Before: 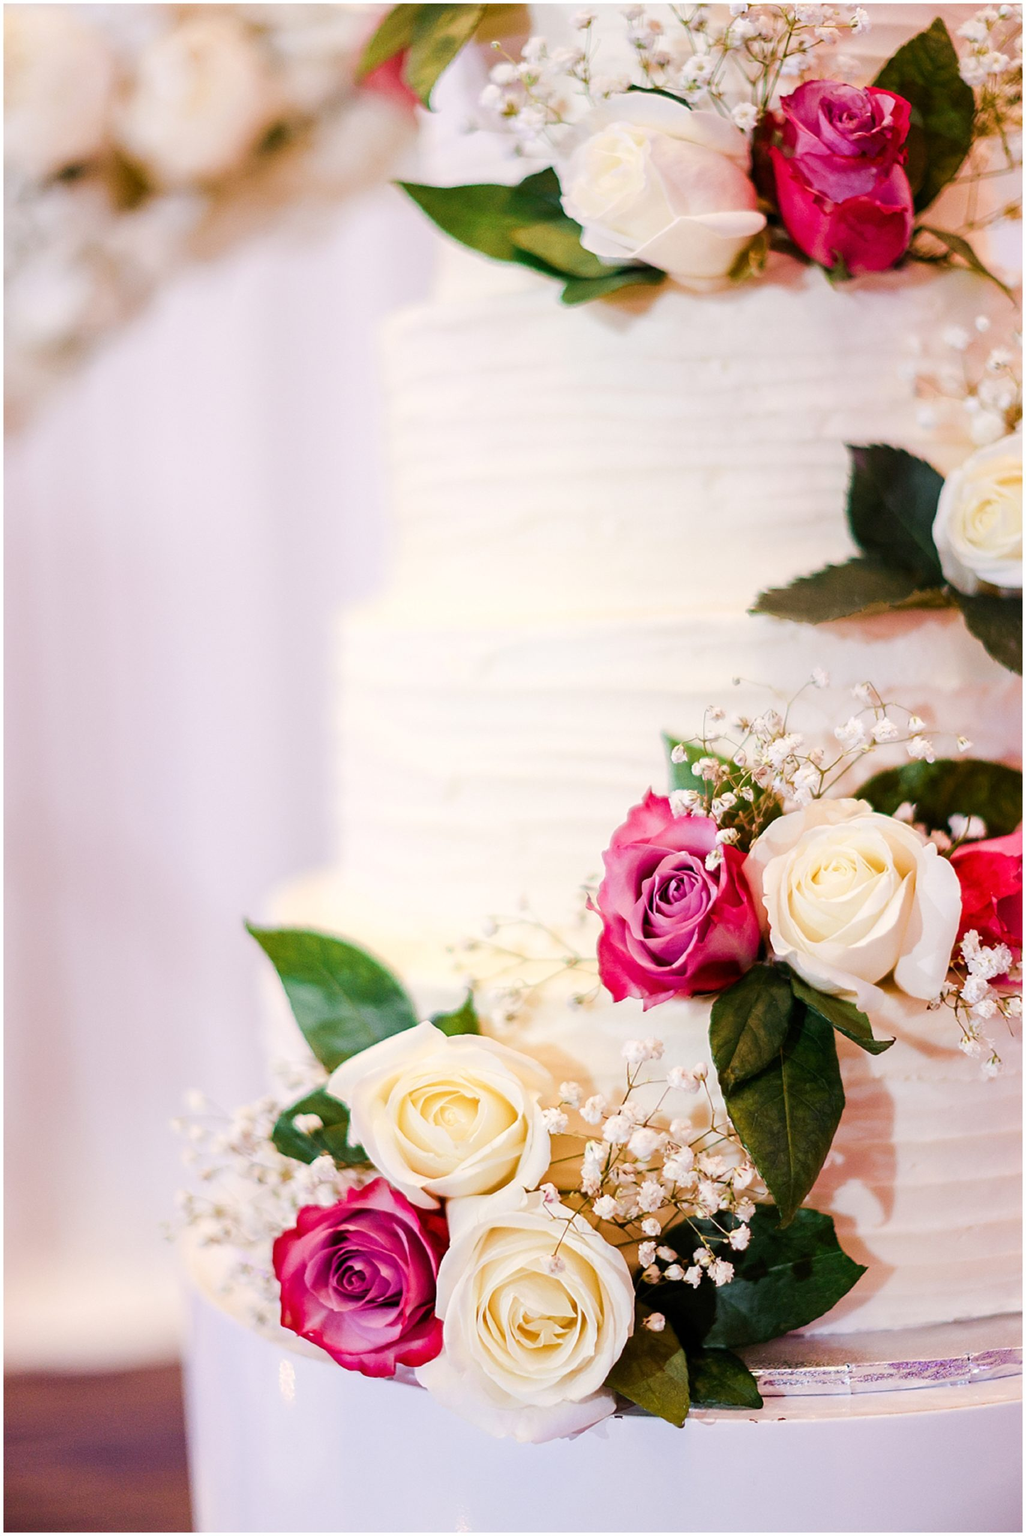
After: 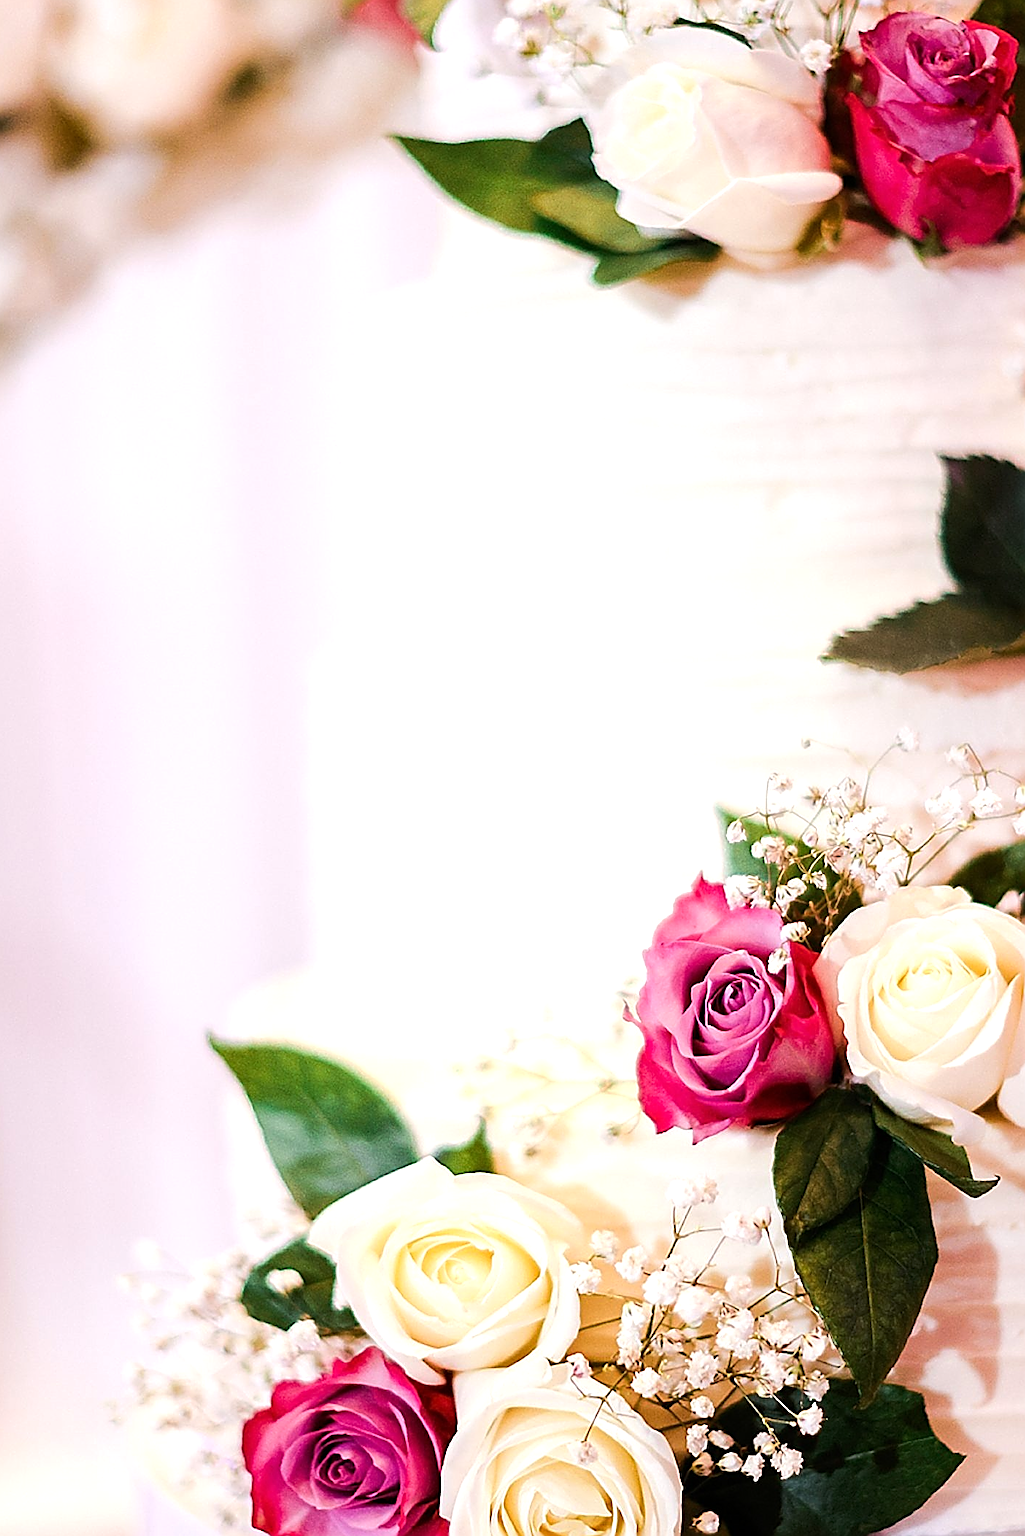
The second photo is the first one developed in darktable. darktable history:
crop and rotate: left 7.196%, top 4.574%, right 10.605%, bottom 13.178%
sharpen: radius 1.685, amount 1.294
tone equalizer: -8 EV -0.417 EV, -7 EV -0.389 EV, -6 EV -0.333 EV, -5 EV -0.222 EV, -3 EV 0.222 EV, -2 EV 0.333 EV, -1 EV 0.389 EV, +0 EV 0.417 EV, edges refinement/feathering 500, mask exposure compensation -1.57 EV, preserve details no
